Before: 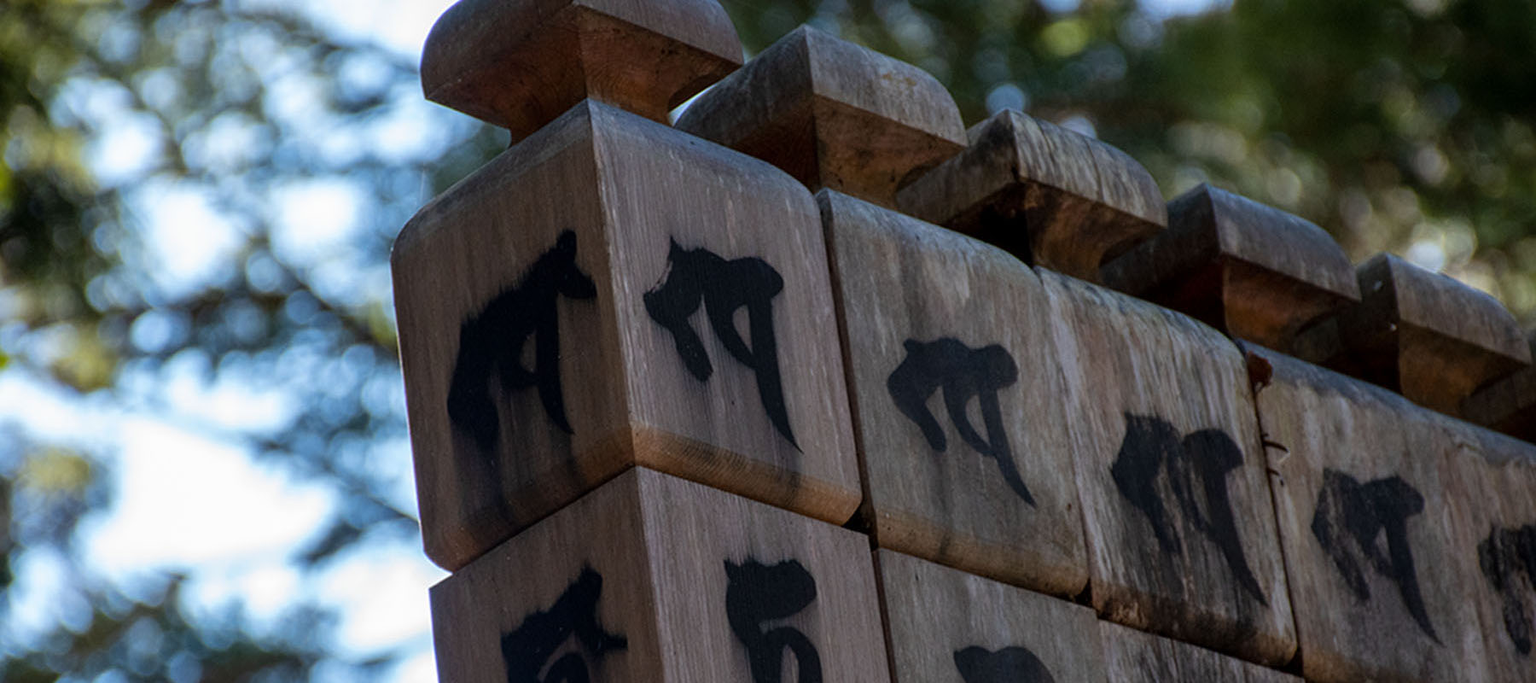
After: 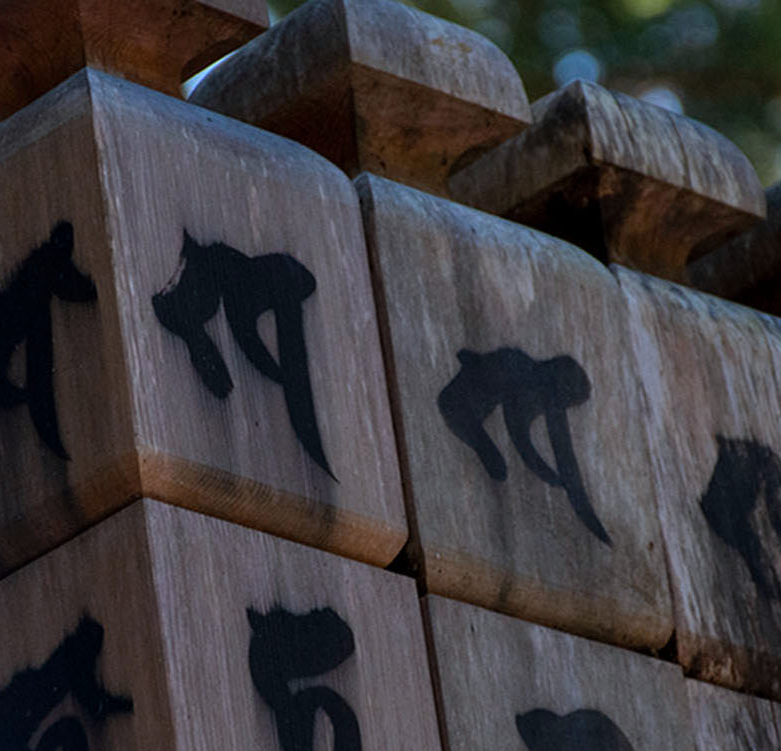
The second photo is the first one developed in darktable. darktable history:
crop: left 33.452%, top 6.025%, right 23.155%
color correction: highlights a* -0.772, highlights b* -8.92
color balance rgb: perceptual saturation grading › global saturation 10%, global vibrance 10%
